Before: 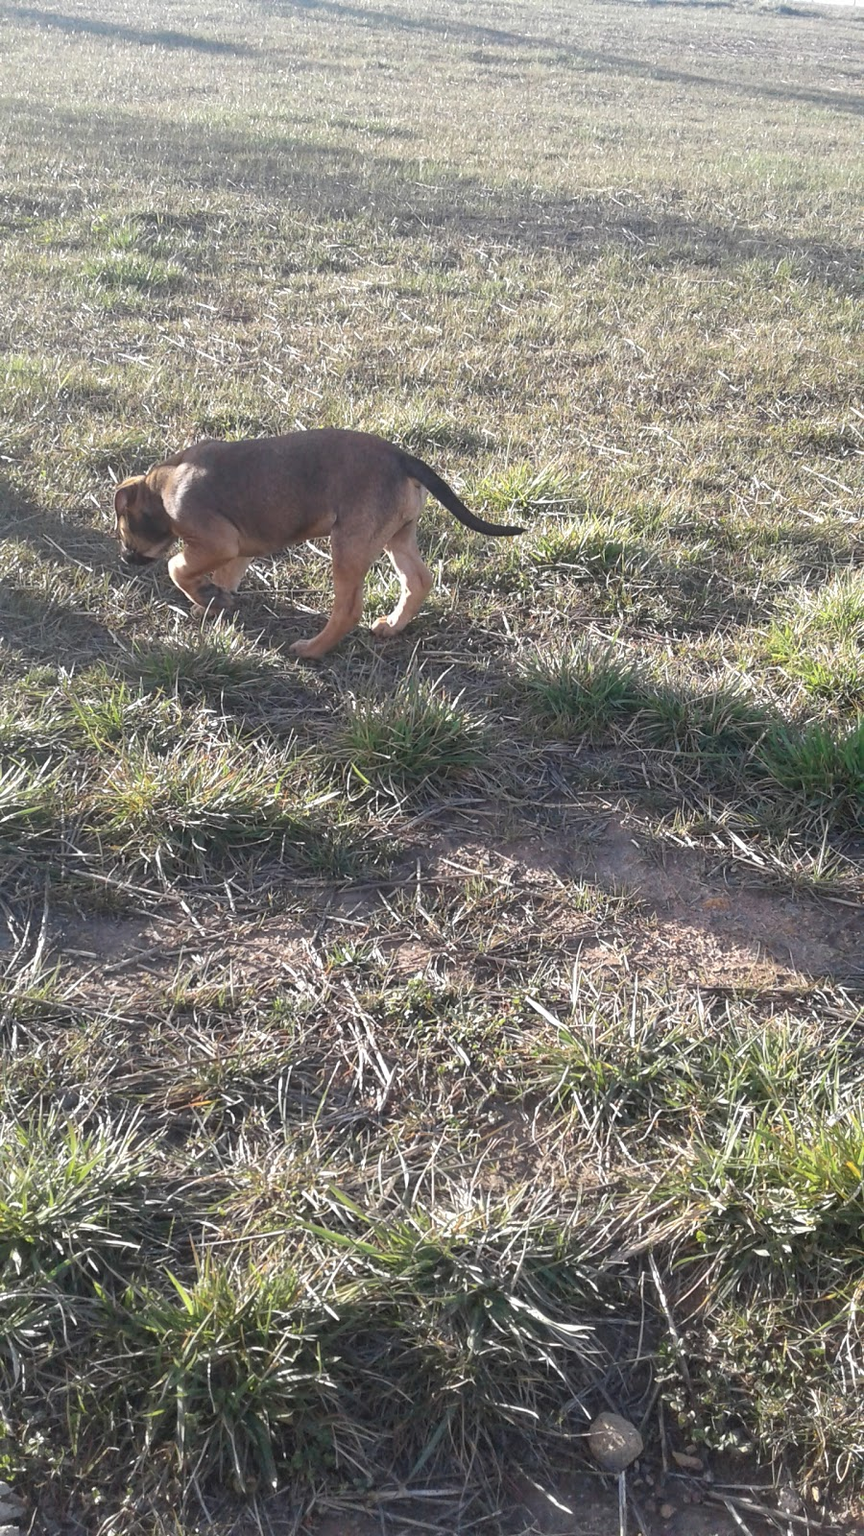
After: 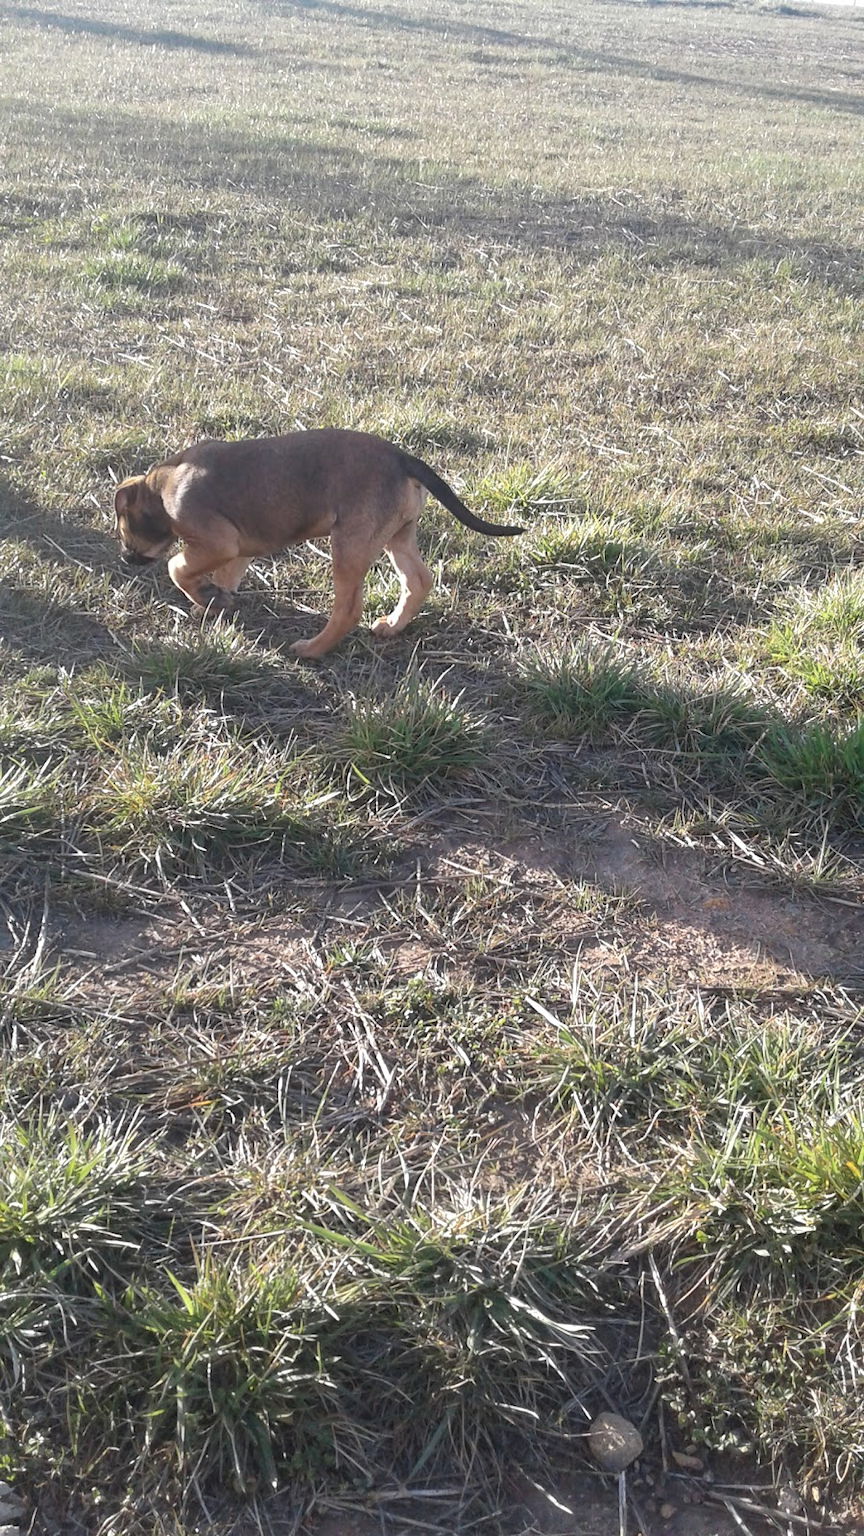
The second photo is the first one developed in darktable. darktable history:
shadows and highlights: shadows 61.59, white point adjustment 0.553, highlights -33.62, compress 83.49%
